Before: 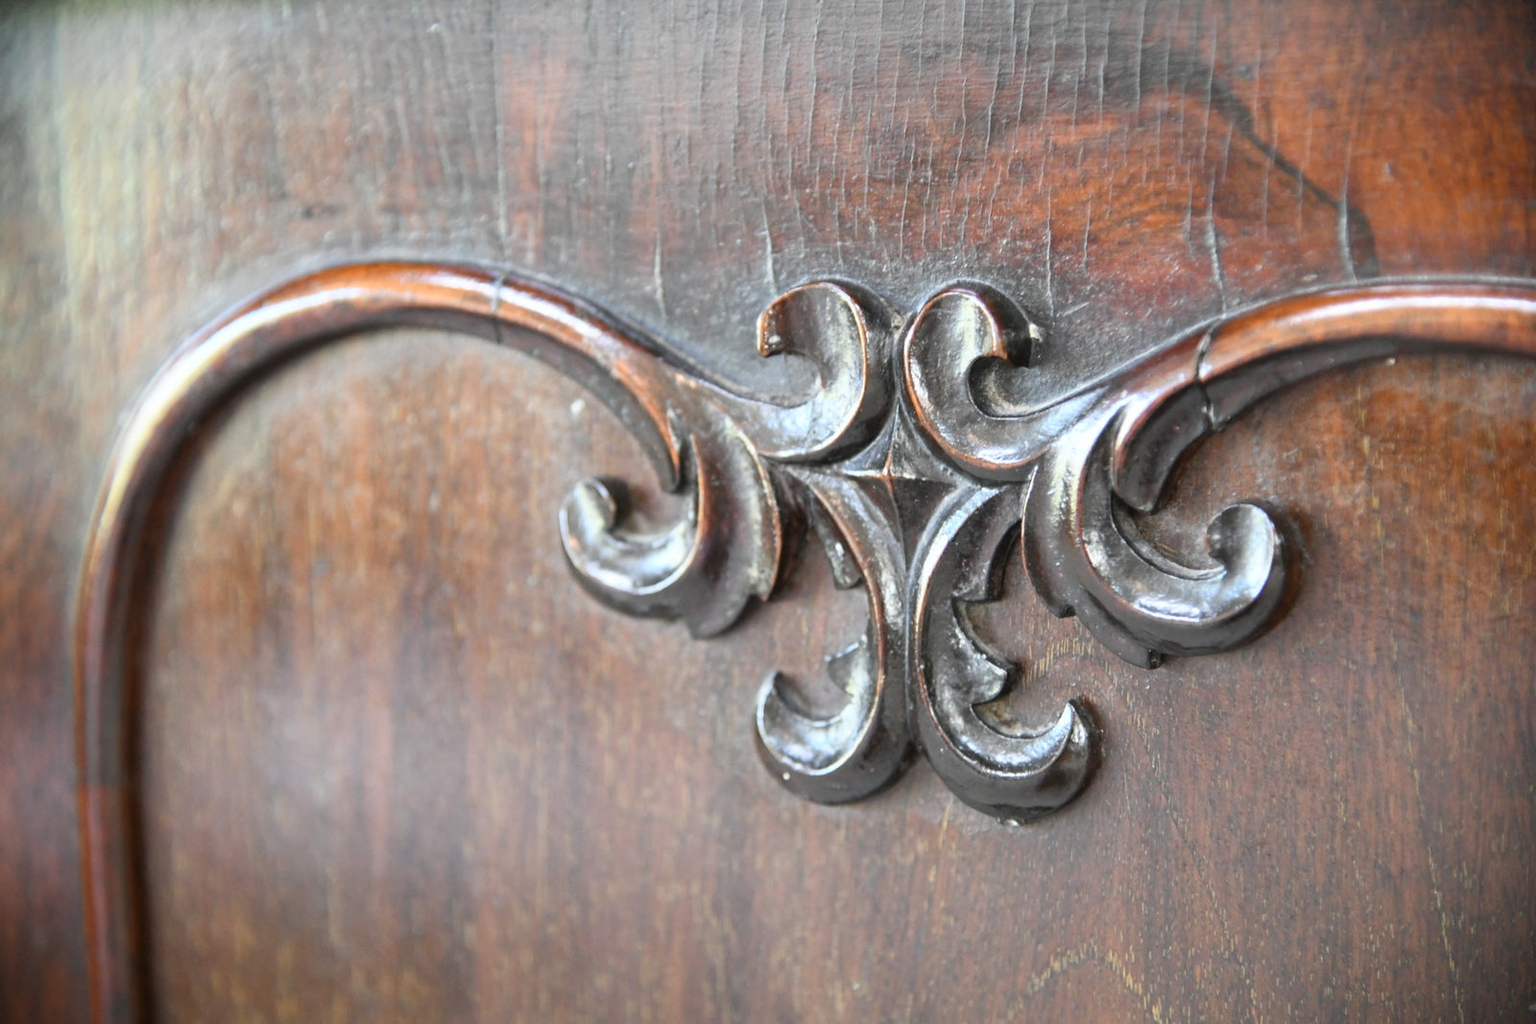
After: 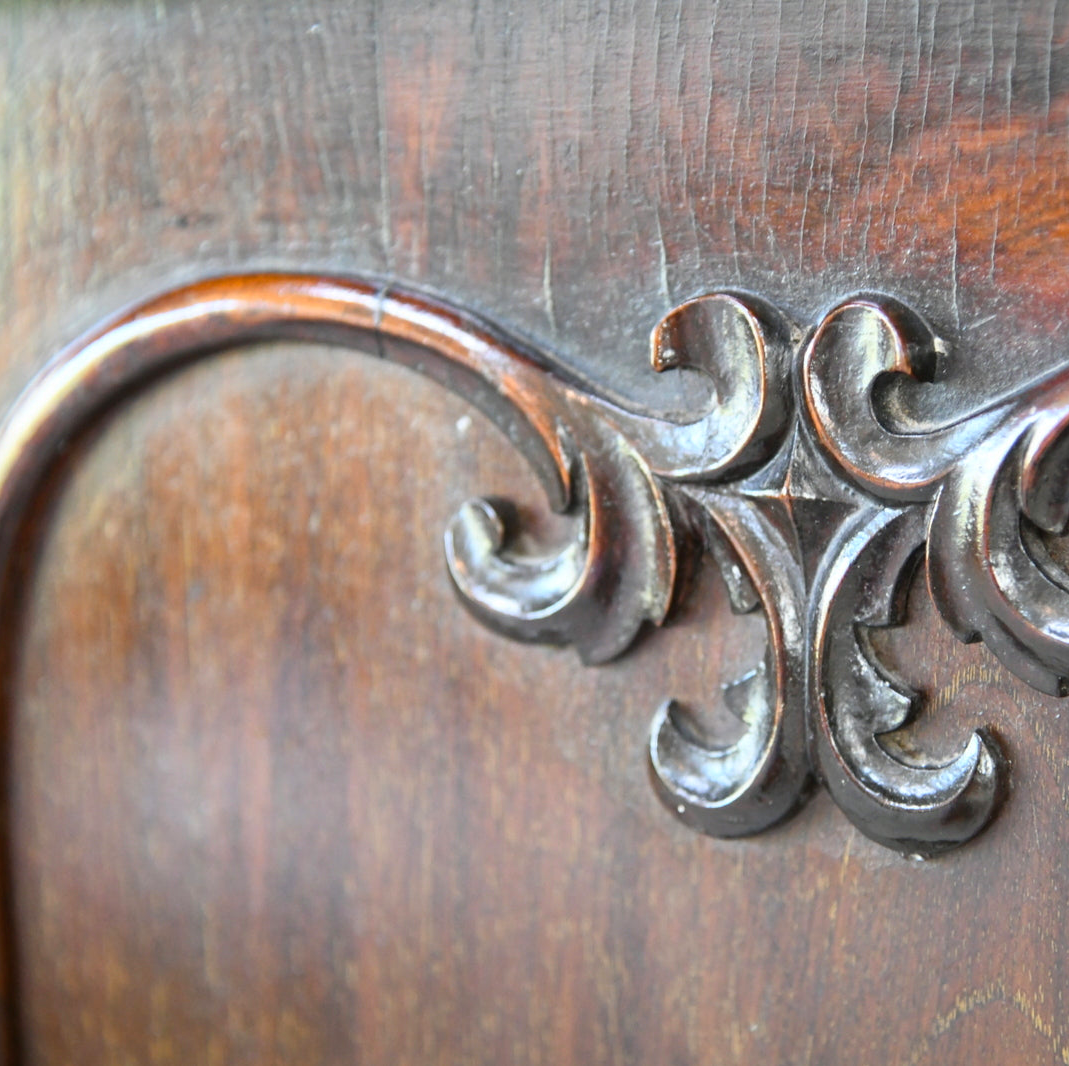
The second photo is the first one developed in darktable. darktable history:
crop and rotate: left 8.678%, right 24.449%
shadows and highlights: radius 336.88, shadows 28.95, soften with gaussian
color balance rgb: perceptual saturation grading › global saturation 15.146%, global vibrance 14.38%
